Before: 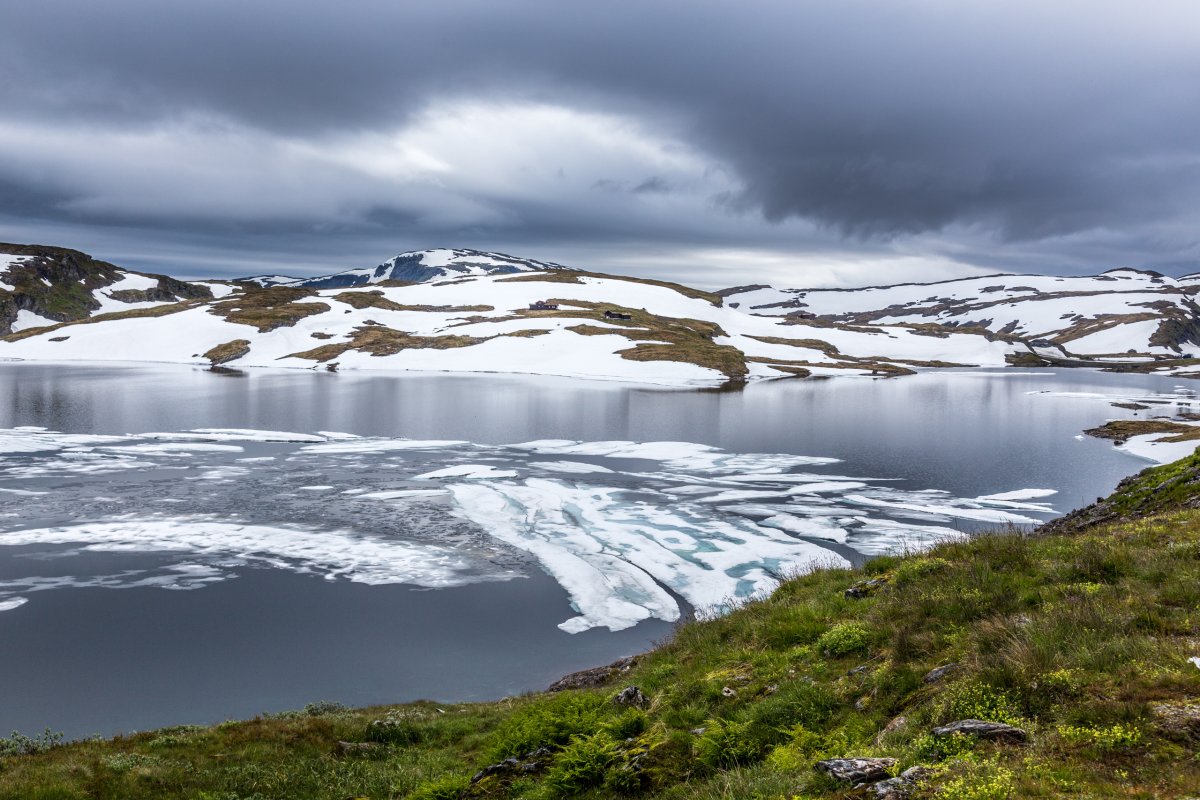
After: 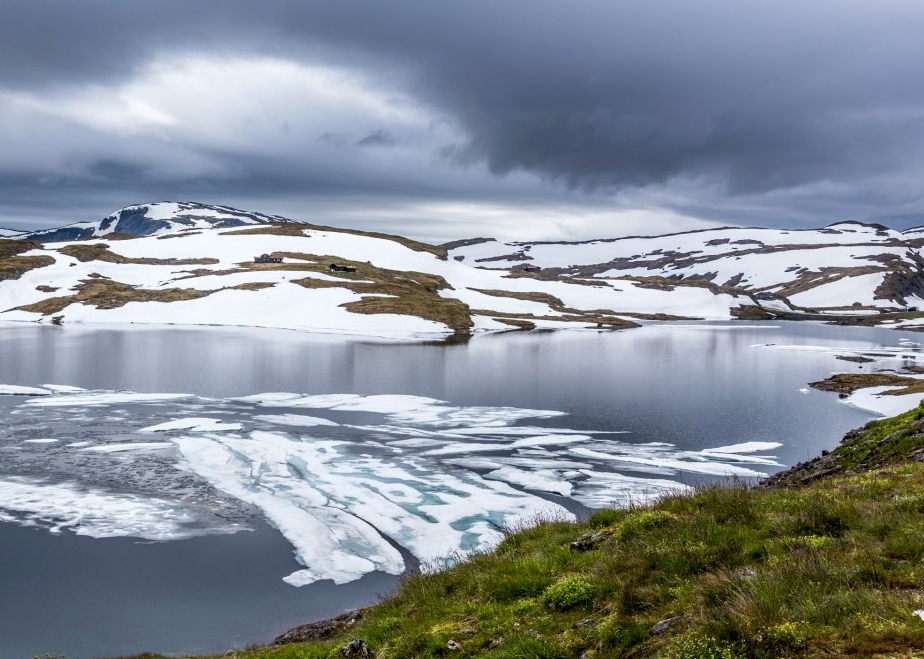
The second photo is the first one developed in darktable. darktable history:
exposure: black level correction 0.006, compensate highlight preservation false
crop: left 22.934%, top 5.902%, bottom 11.599%
